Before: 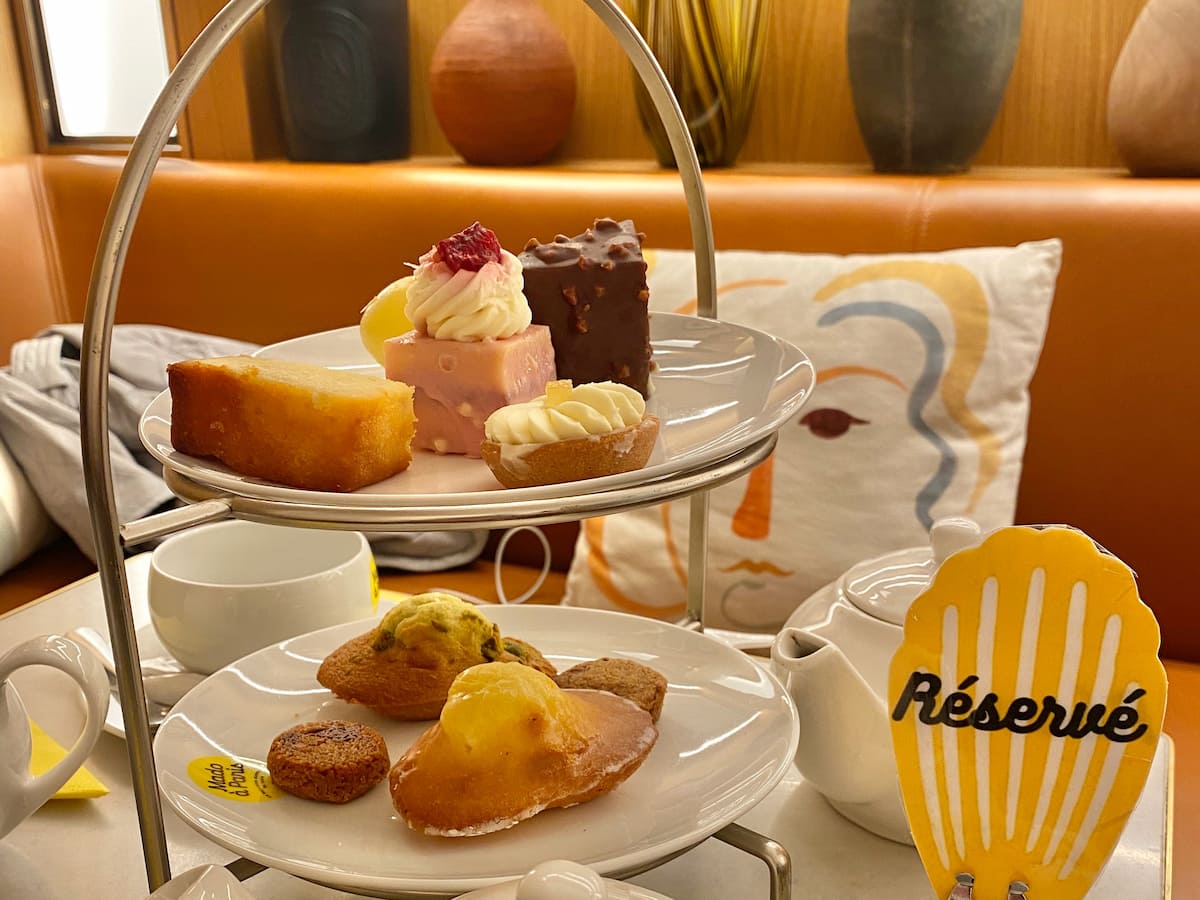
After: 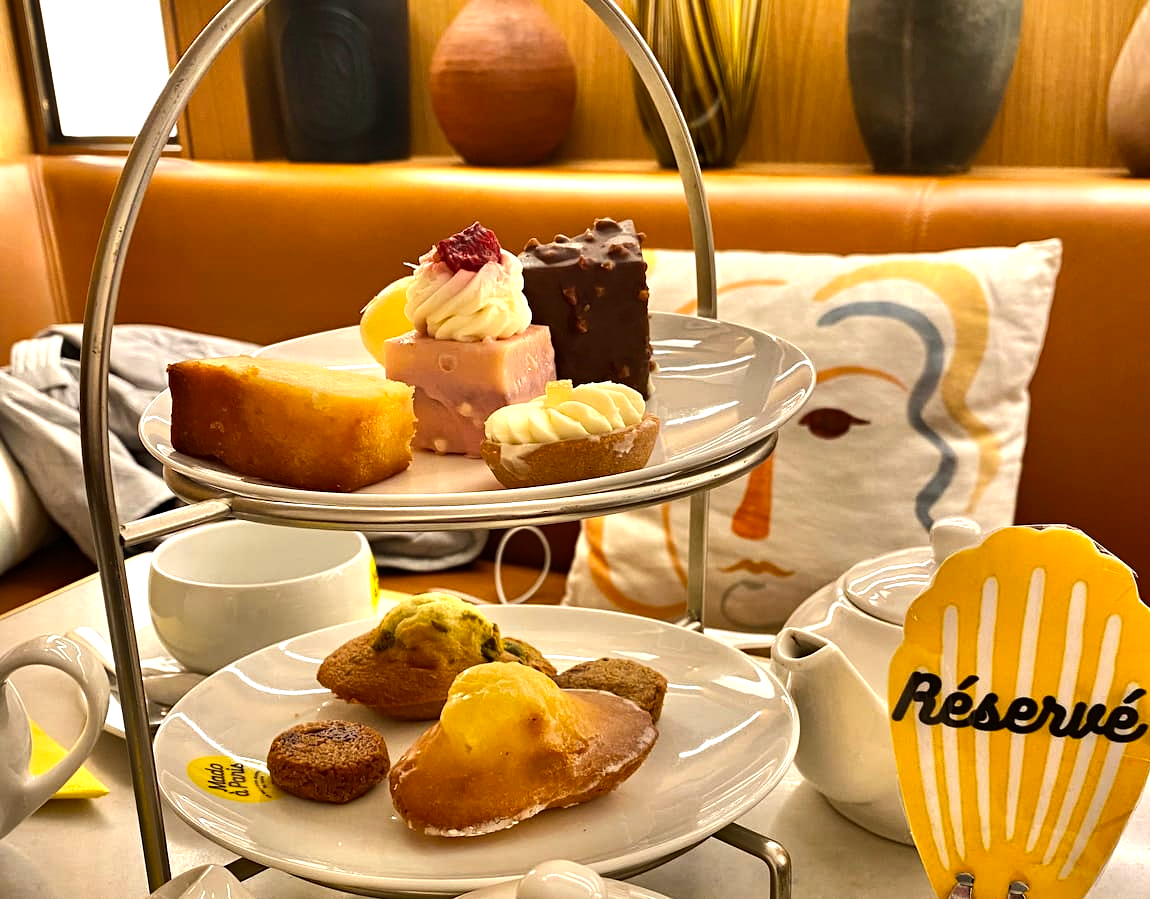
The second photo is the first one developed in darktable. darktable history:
haze removal: compatibility mode true, adaptive false
shadows and highlights: shadows 25, highlights -48, soften with gaussian
tone equalizer: -8 EV -0.75 EV, -7 EV -0.7 EV, -6 EV -0.6 EV, -5 EV -0.4 EV, -3 EV 0.4 EV, -2 EV 0.6 EV, -1 EV 0.7 EV, +0 EV 0.75 EV, edges refinement/feathering 500, mask exposure compensation -1.57 EV, preserve details no
crop: right 4.126%, bottom 0.031%
